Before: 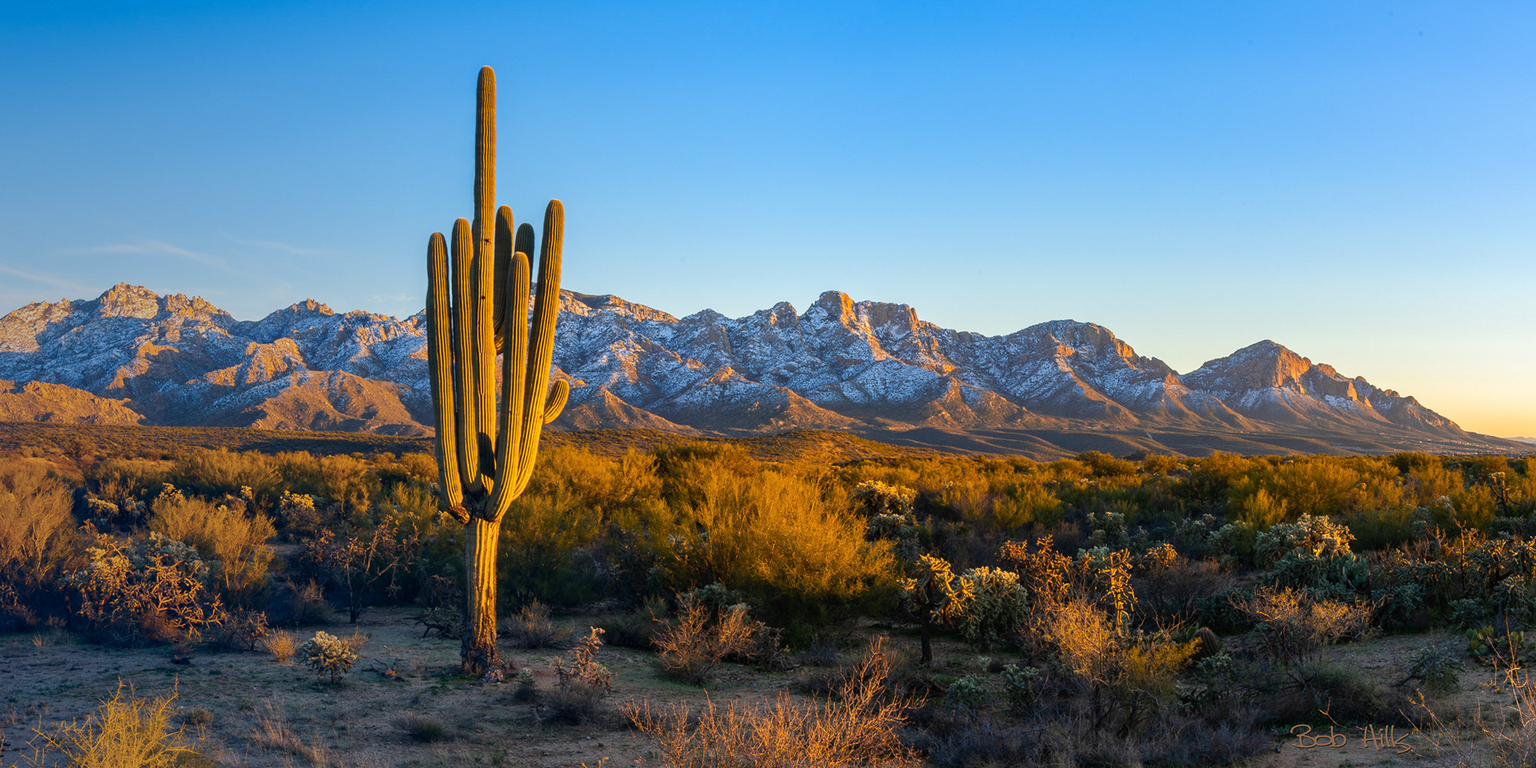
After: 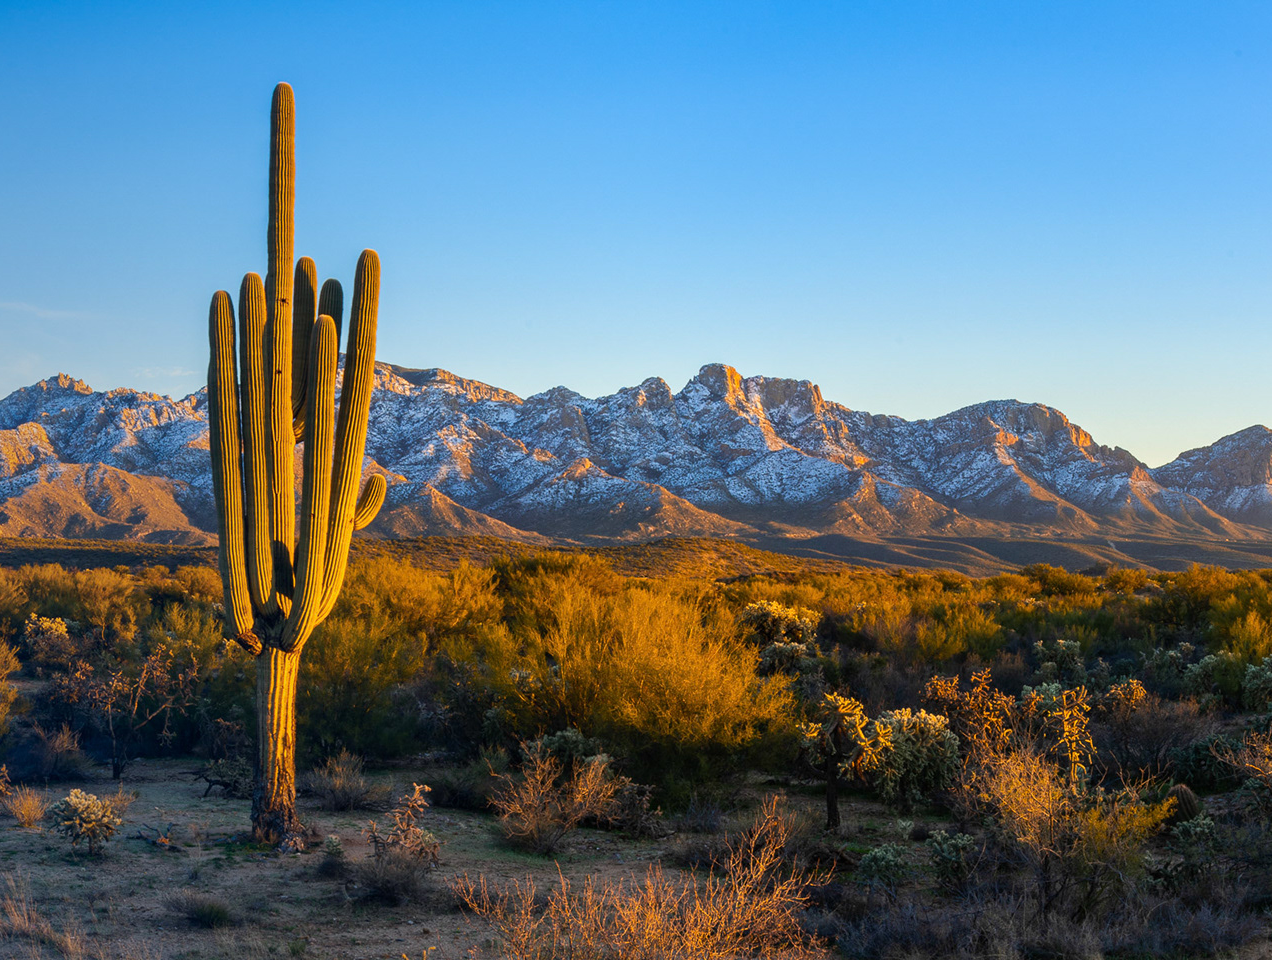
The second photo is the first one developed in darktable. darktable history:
crop: left 16.946%, right 16.782%
